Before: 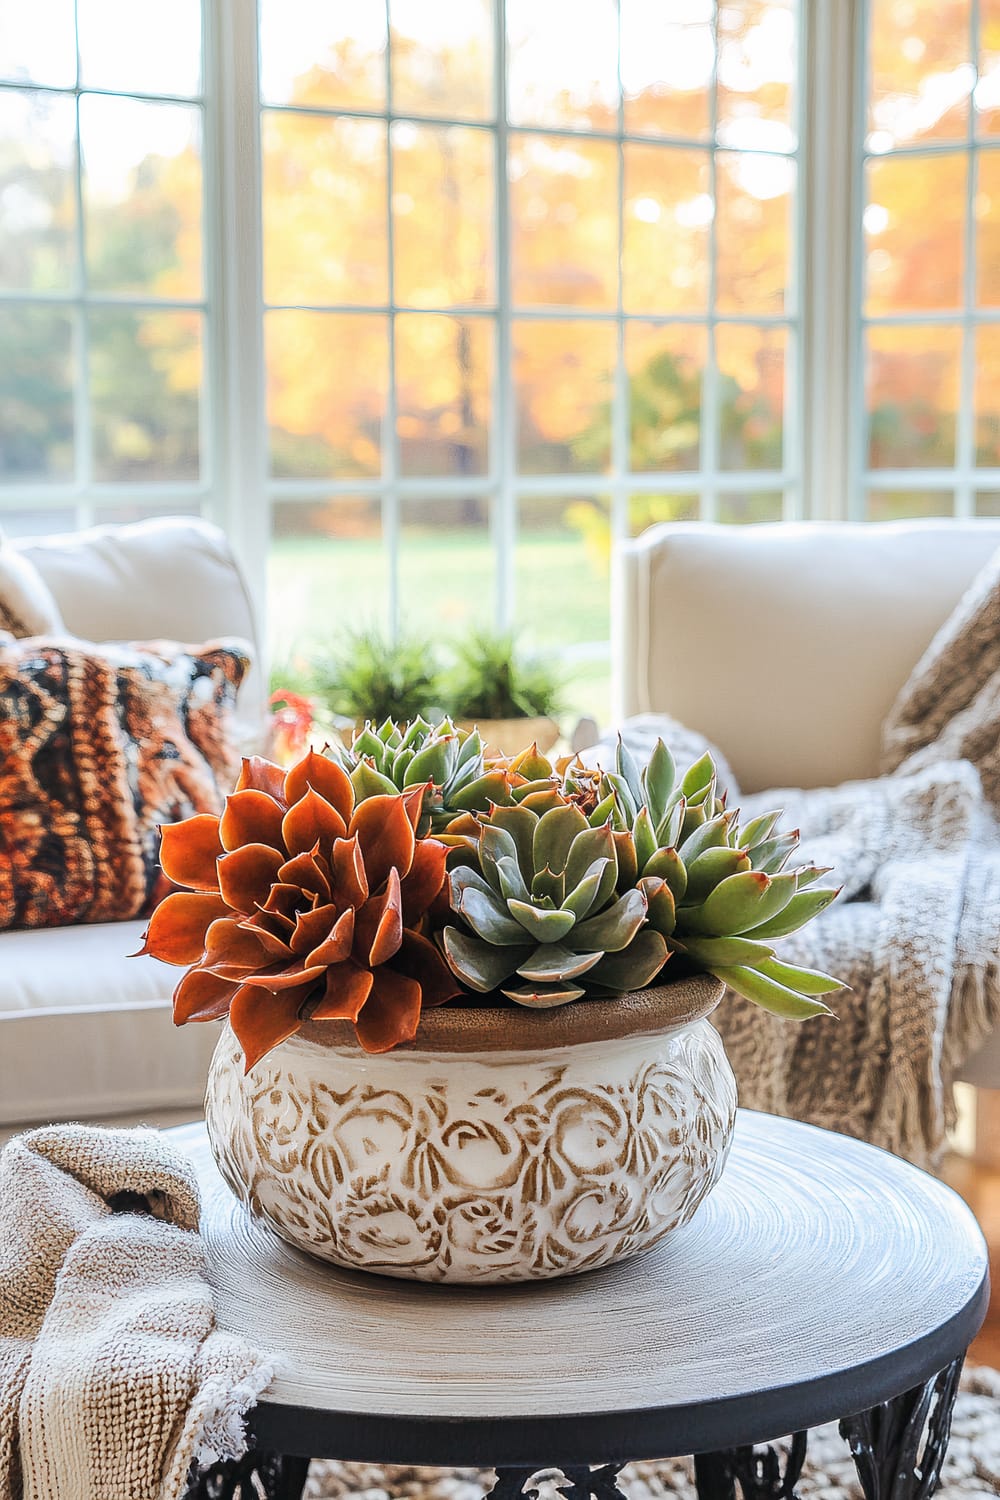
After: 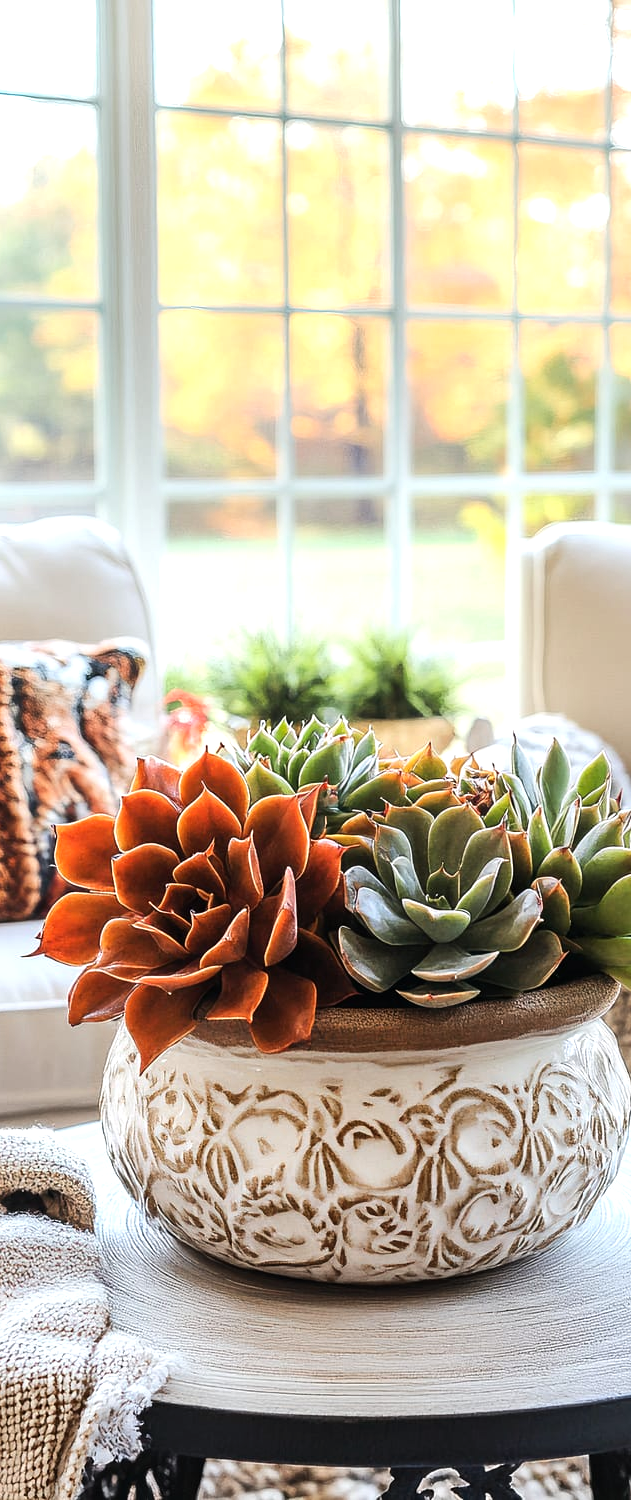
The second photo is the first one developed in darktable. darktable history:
crop: left 10.542%, right 26.327%
tone equalizer: -8 EV -0.436 EV, -7 EV -0.361 EV, -6 EV -0.317 EV, -5 EV -0.196 EV, -3 EV 0.205 EV, -2 EV 0.308 EV, -1 EV 0.381 EV, +0 EV 0.415 EV, edges refinement/feathering 500, mask exposure compensation -1.57 EV, preserve details no
